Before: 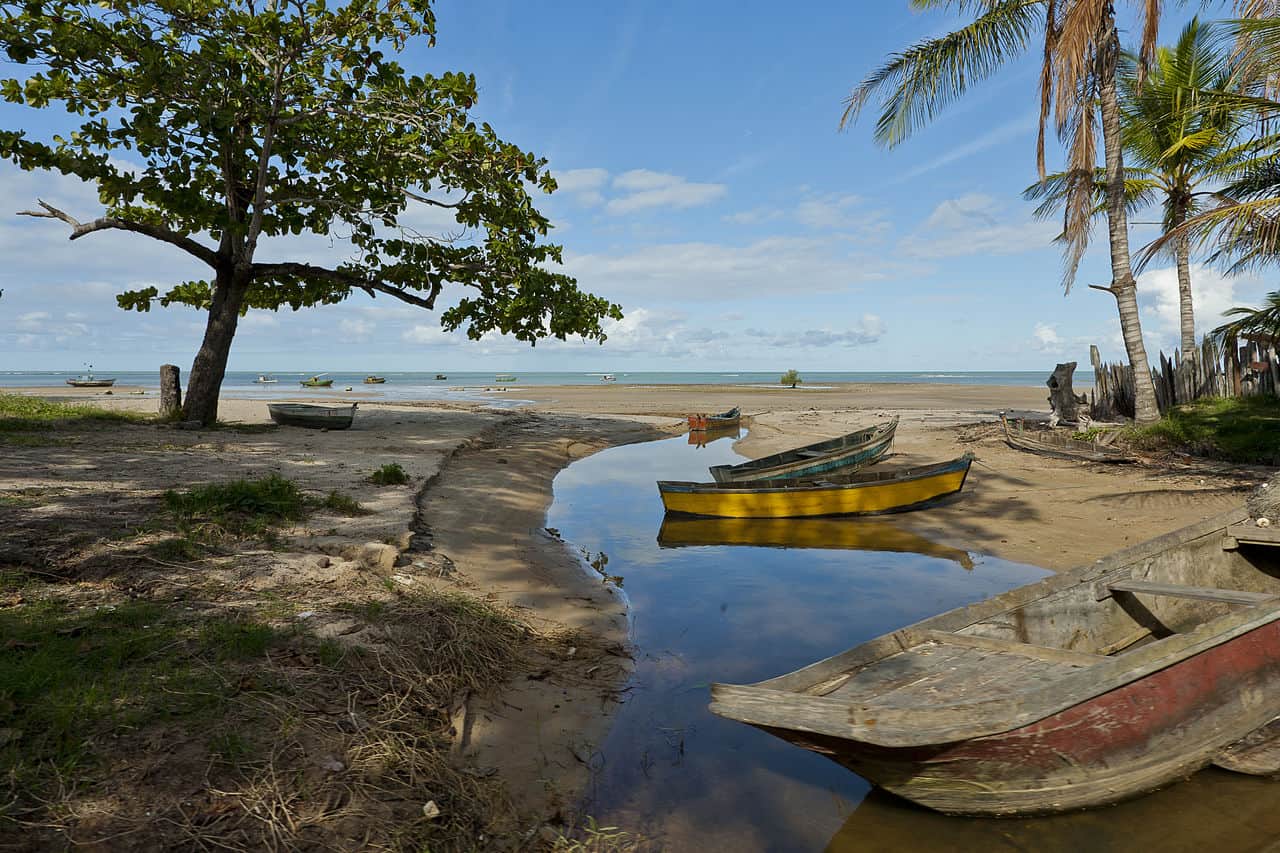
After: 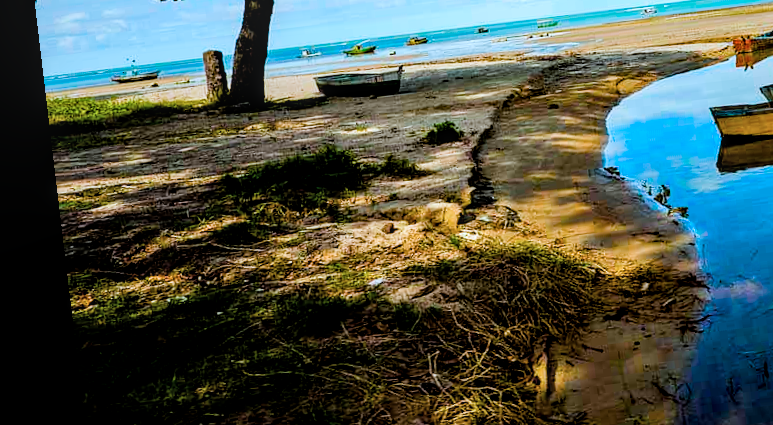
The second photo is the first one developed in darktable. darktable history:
exposure: black level correction 0.005, exposure 0.286 EV, compensate highlight preservation false
color balance rgb: linear chroma grading › shadows 10%, linear chroma grading › highlights 10%, linear chroma grading › global chroma 15%, linear chroma grading › mid-tones 15%, perceptual saturation grading › global saturation 40%, perceptual saturation grading › highlights -25%, perceptual saturation grading › mid-tones 35%, perceptual saturation grading › shadows 35%, perceptual brilliance grading › global brilliance 11.29%, global vibrance 11.29%
crop: top 44.483%, right 43.593%, bottom 12.892%
rotate and perspective: rotation -6.83°, automatic cropping off
filmic rgb: black relative exposure -5 EV, white relative exposure 3.5 EV, hardness 3.19, contrast 1.4, highlights saturation mix -50%
color correction: highlights a* -4.18, highlights b* -10.81
local contrast: on, module defaults
